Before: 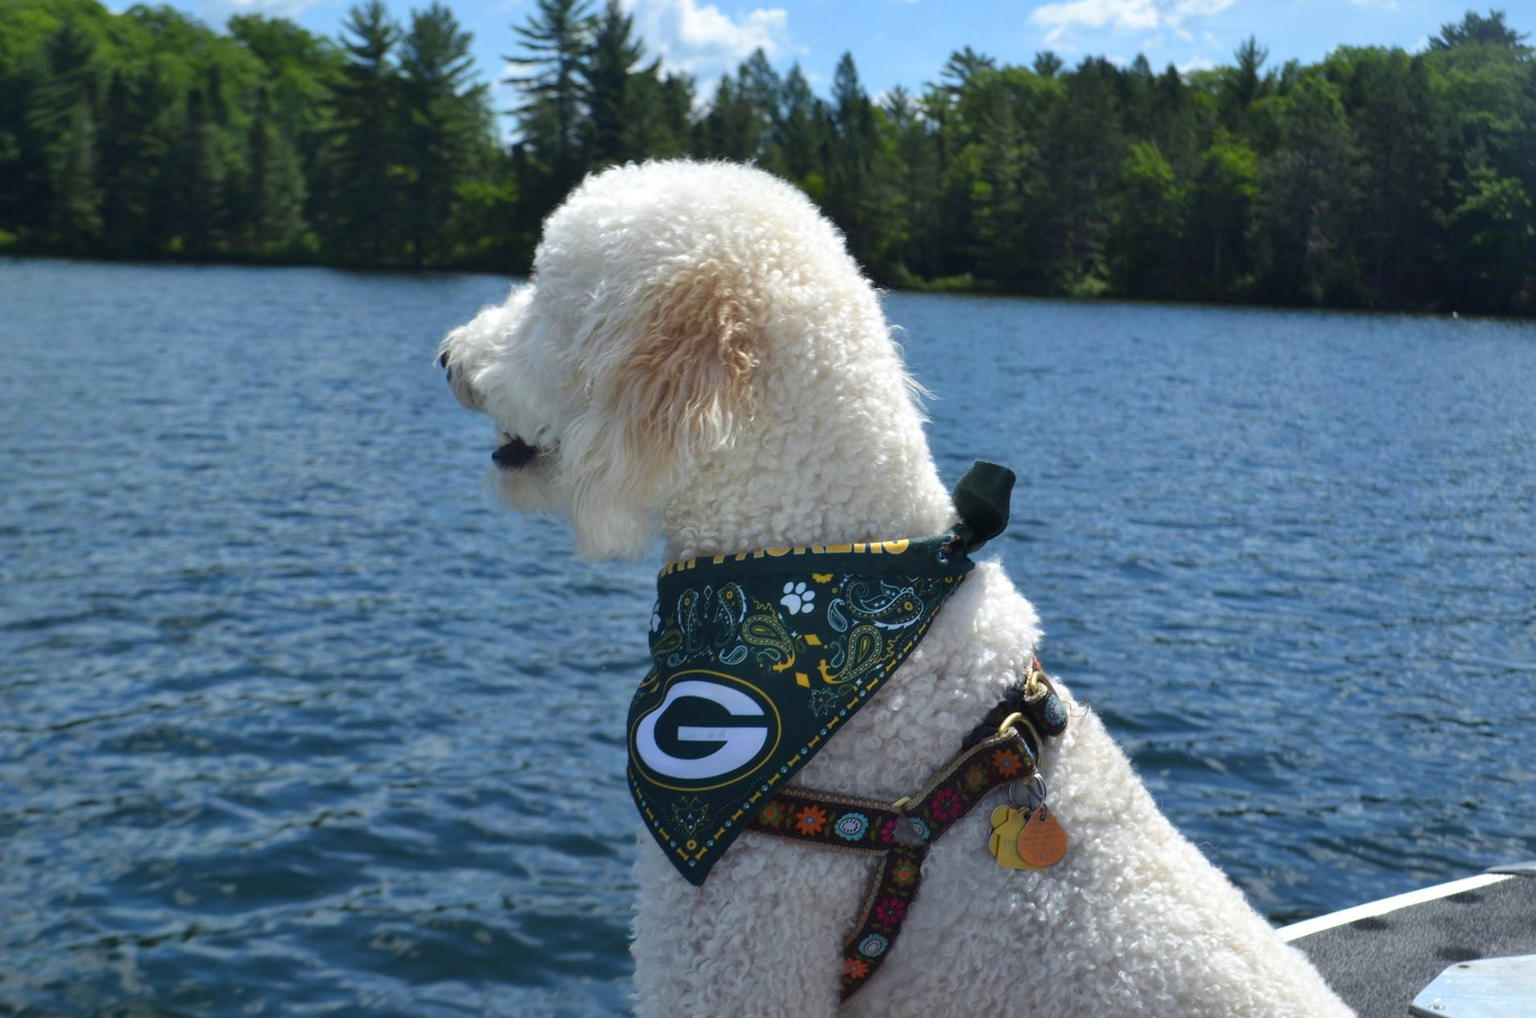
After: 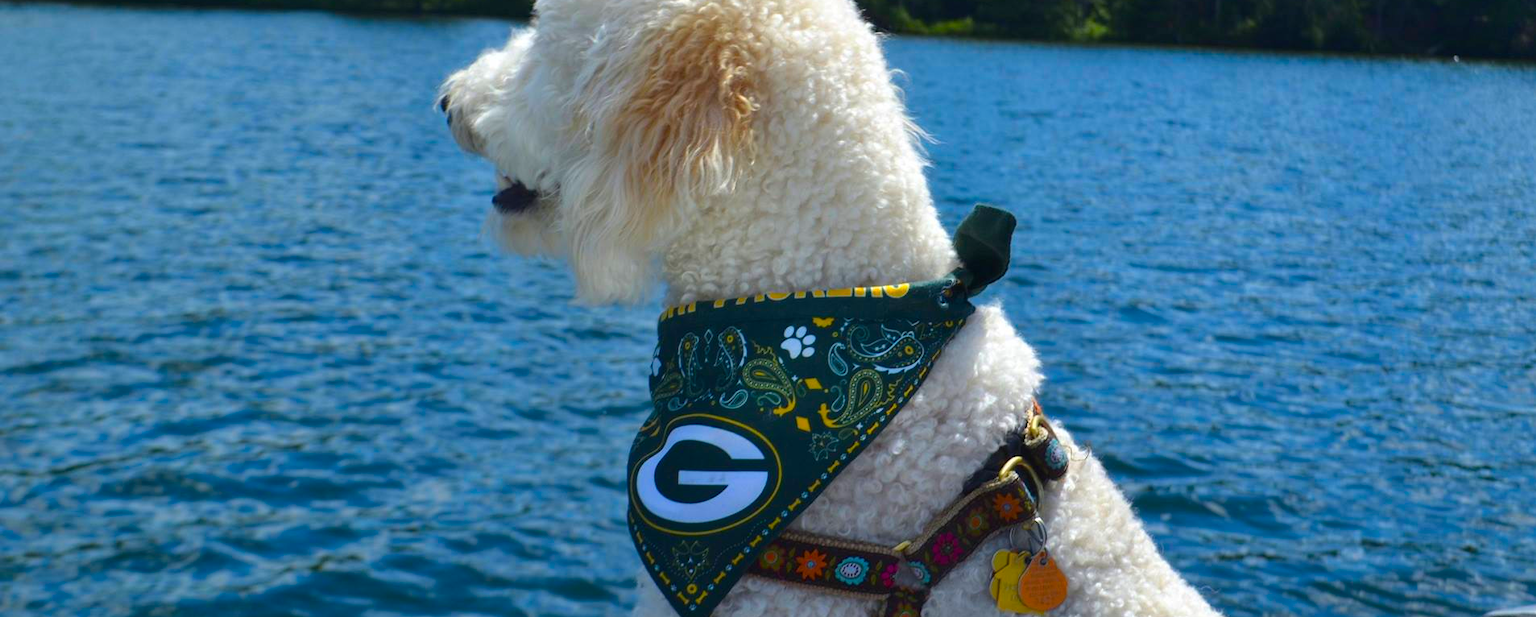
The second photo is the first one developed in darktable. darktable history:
color balance rgb: shadows lift › chroma 0.821%, shadows lift › hue 111.54°, linear chroma grading › global chroma 14.406%, perceptual saturation grading › global saturation 36.673%
crop and rotate: top 25.195%, bottom 14.056%
